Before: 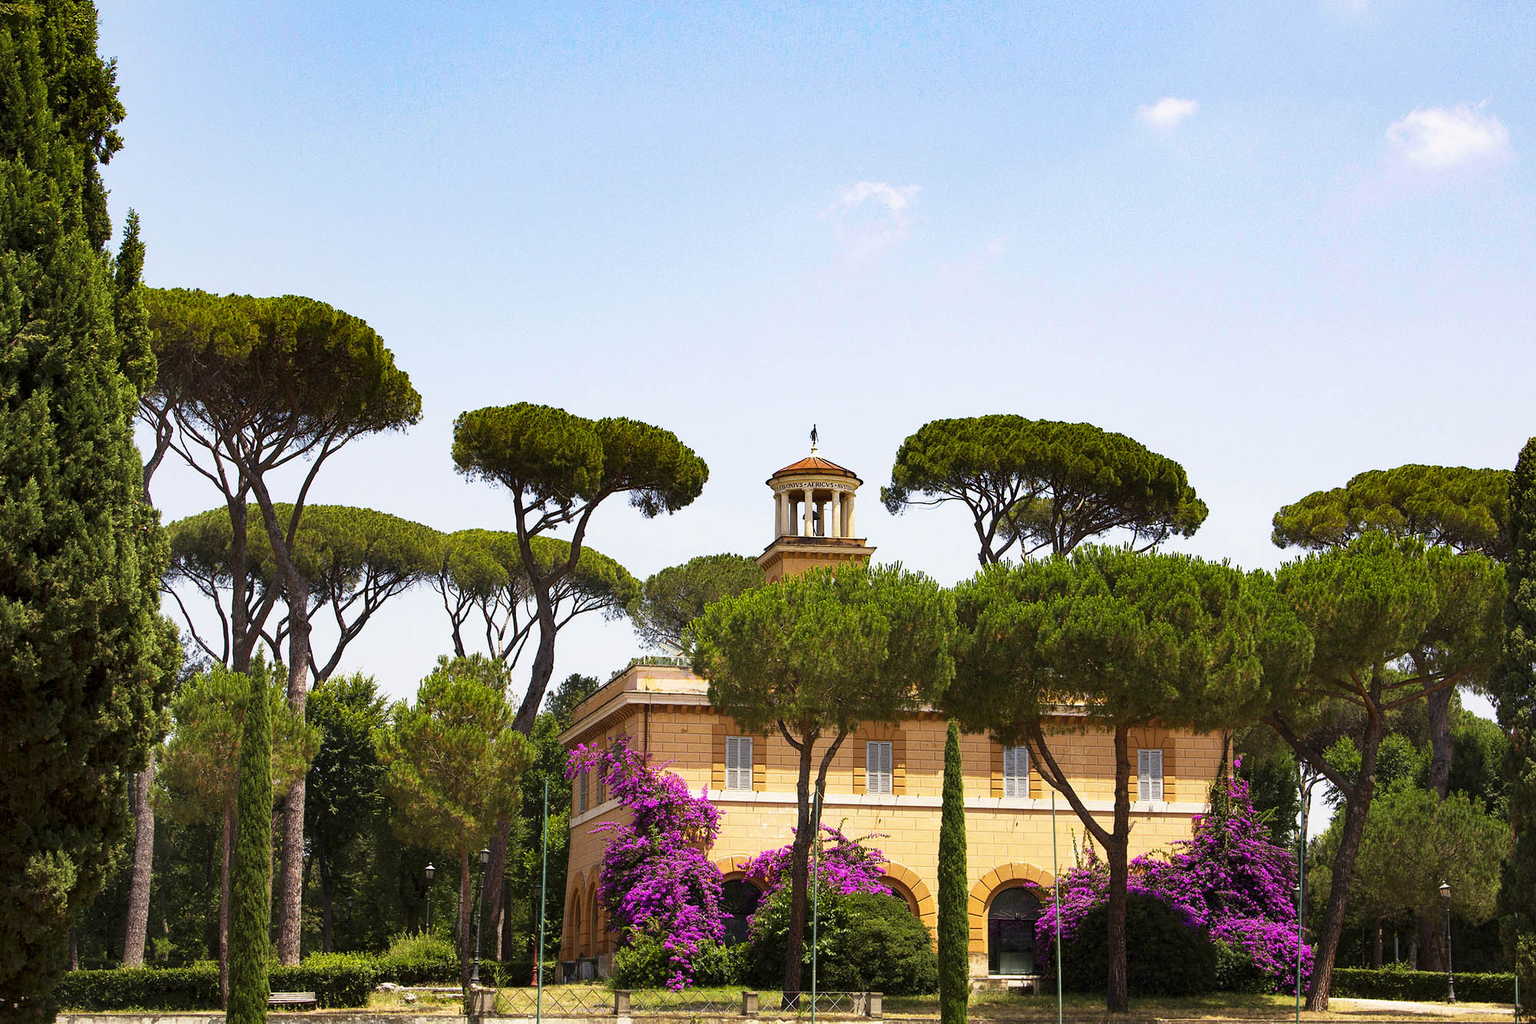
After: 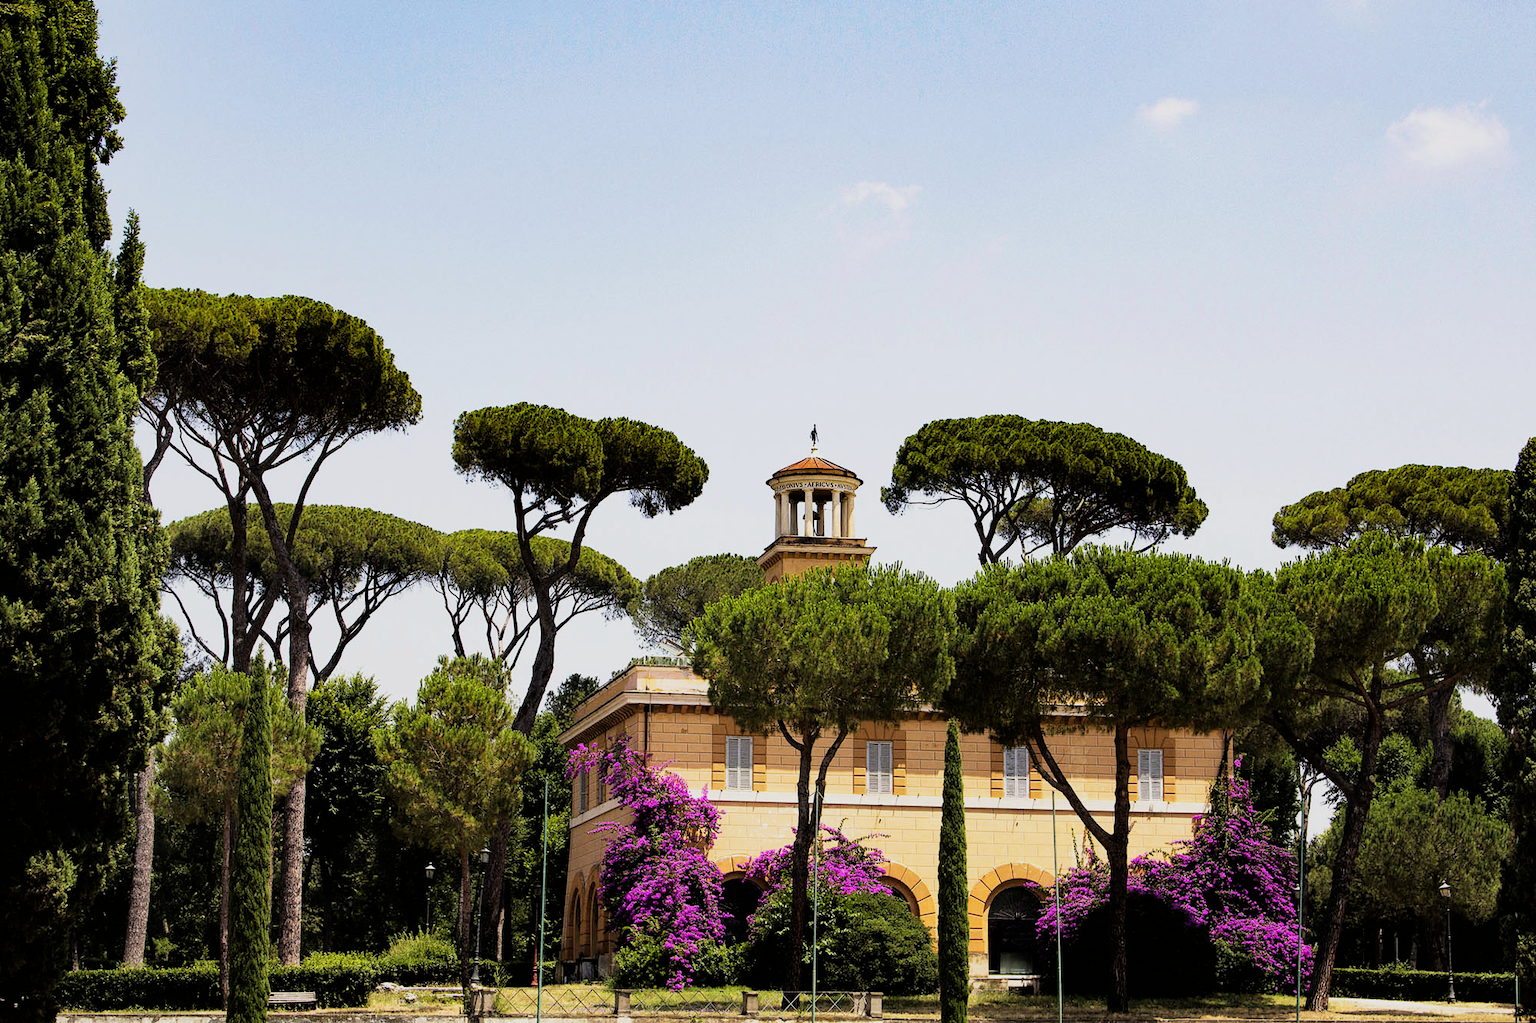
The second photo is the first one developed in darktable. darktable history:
filmic rgb: black relative exposure -5 EV, white relative exposure 3.5 EV, hardness 3.19, contrast 1.2, highlights saturation mix -50%
white balance: red 1, blue 1
